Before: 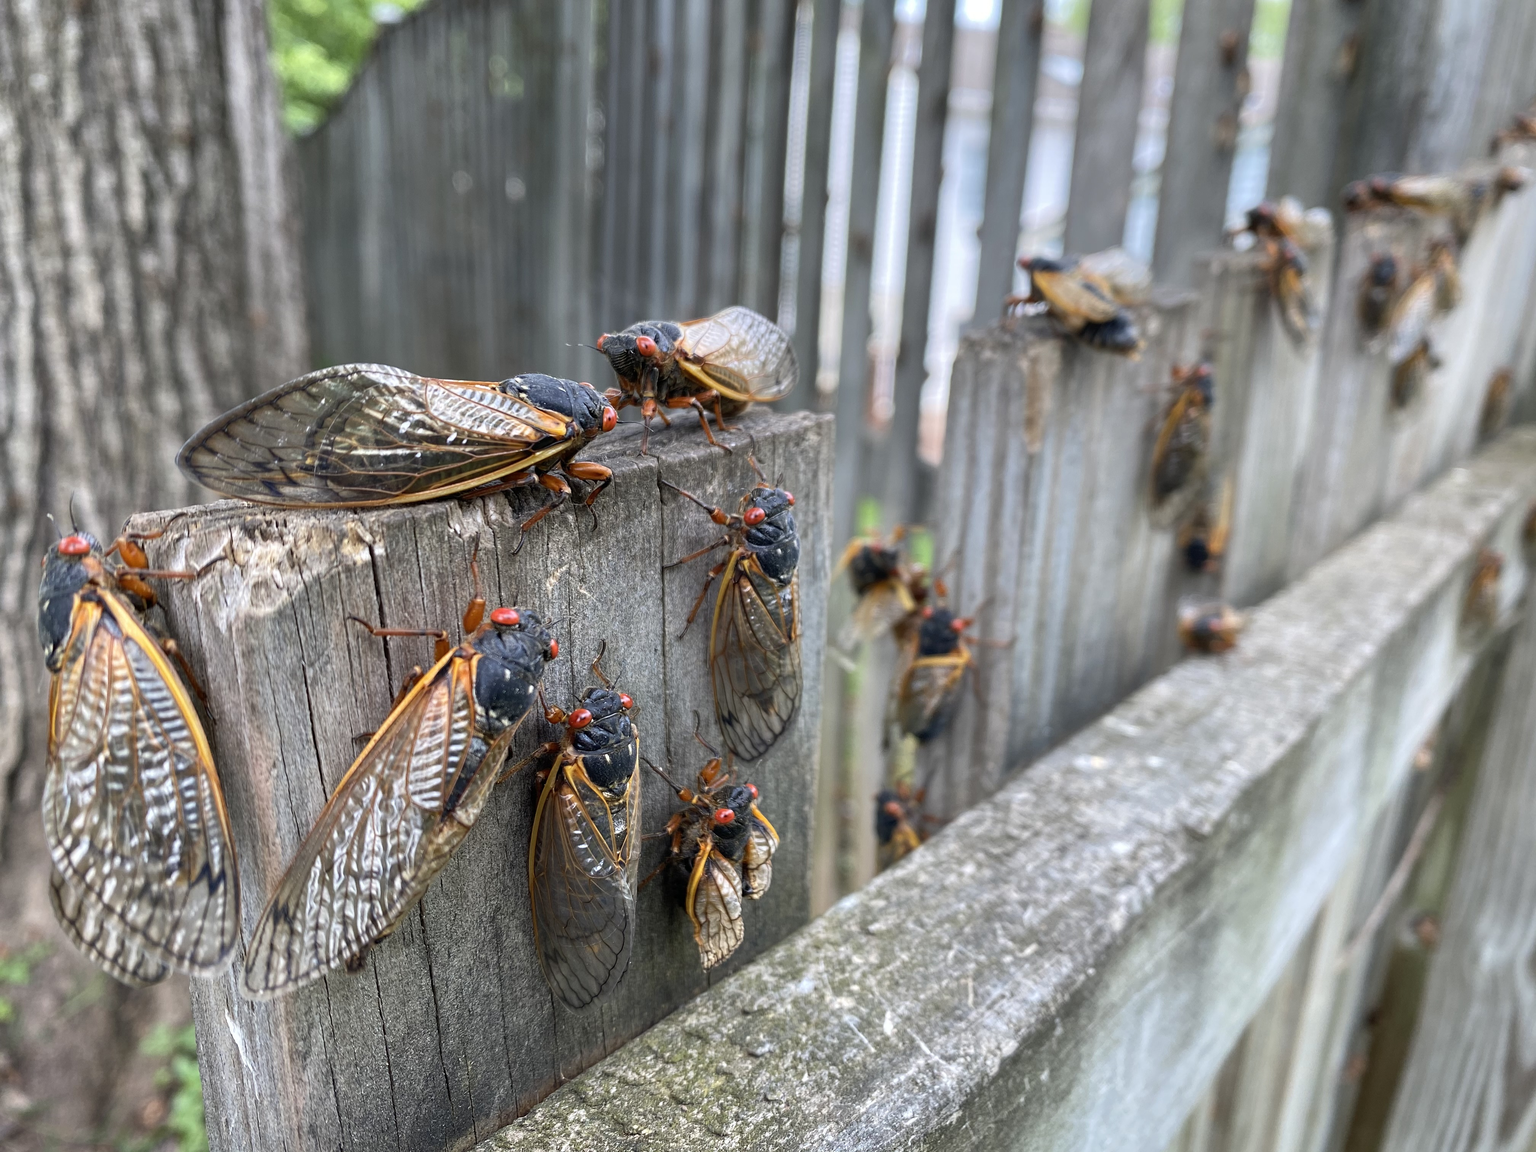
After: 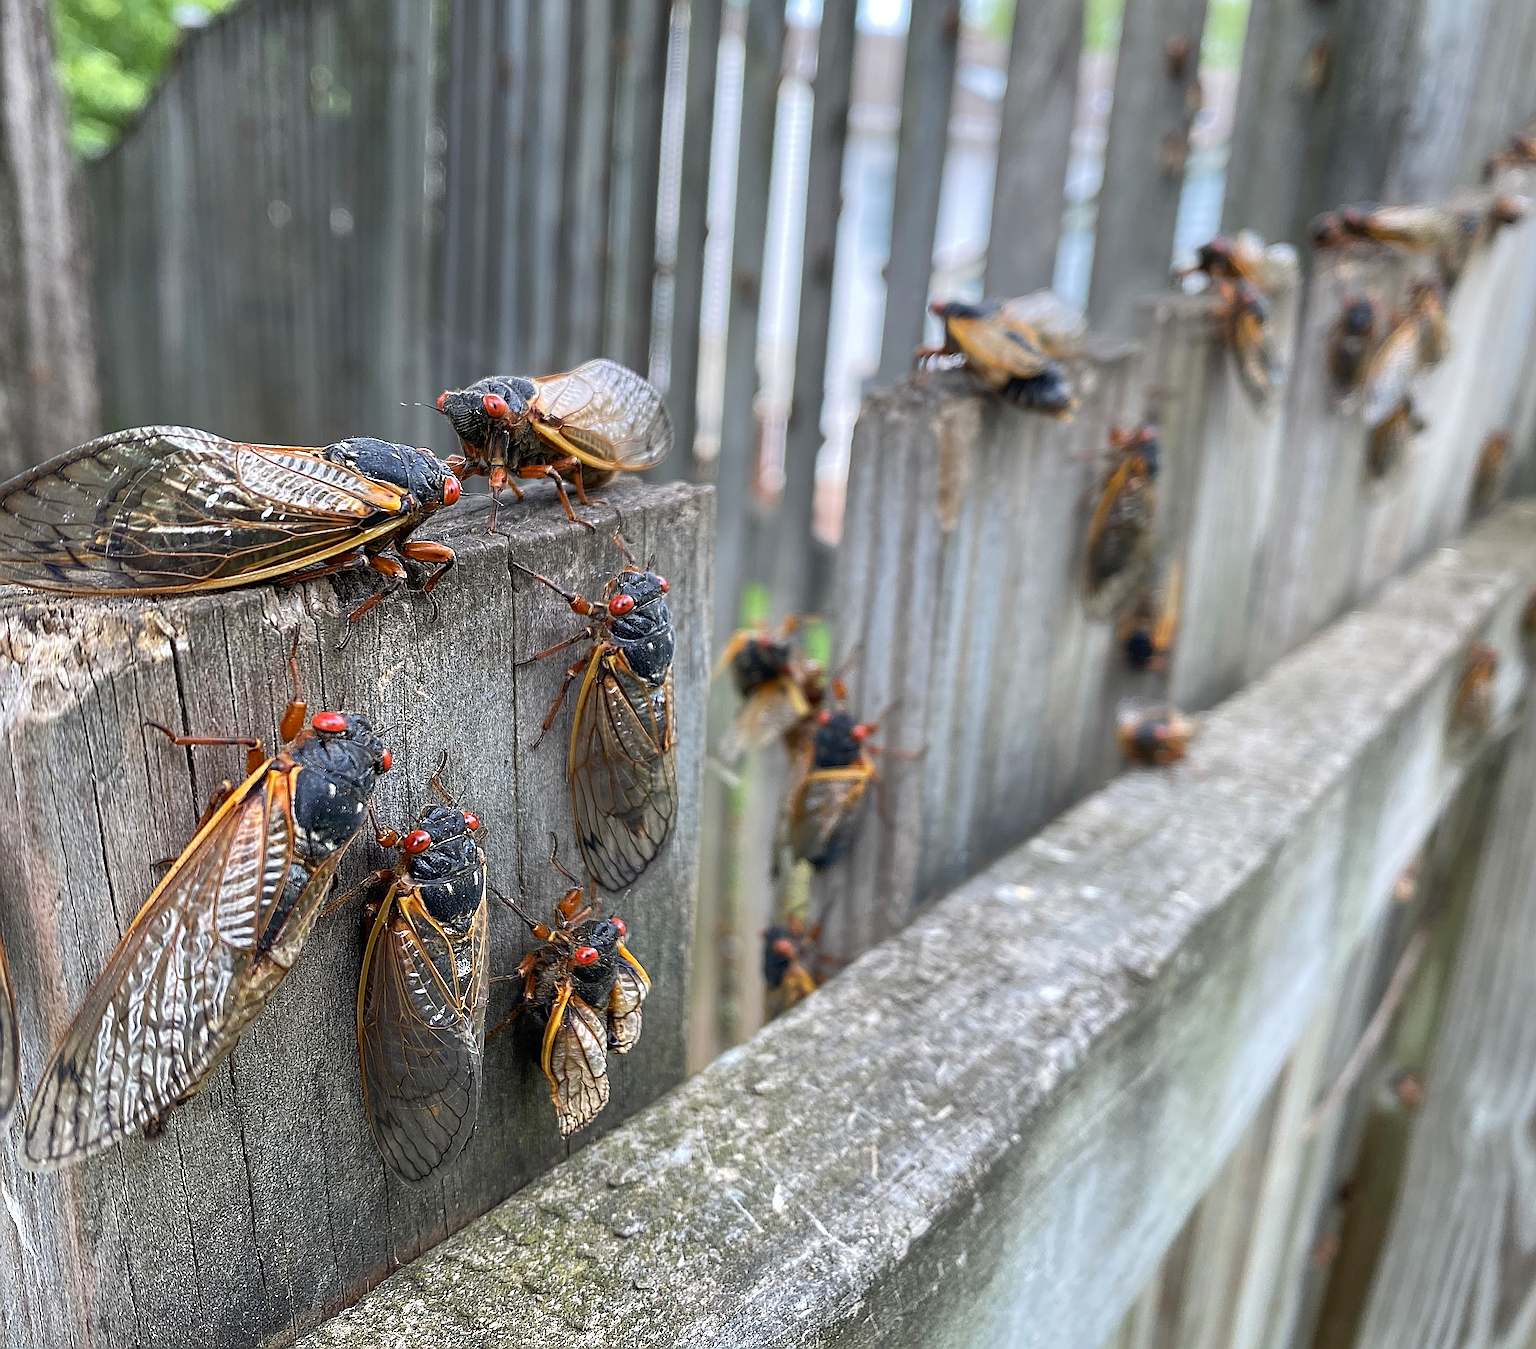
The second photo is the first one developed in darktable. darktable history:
crop and rotate: left 14.599%
sharpen: amount 1.988
